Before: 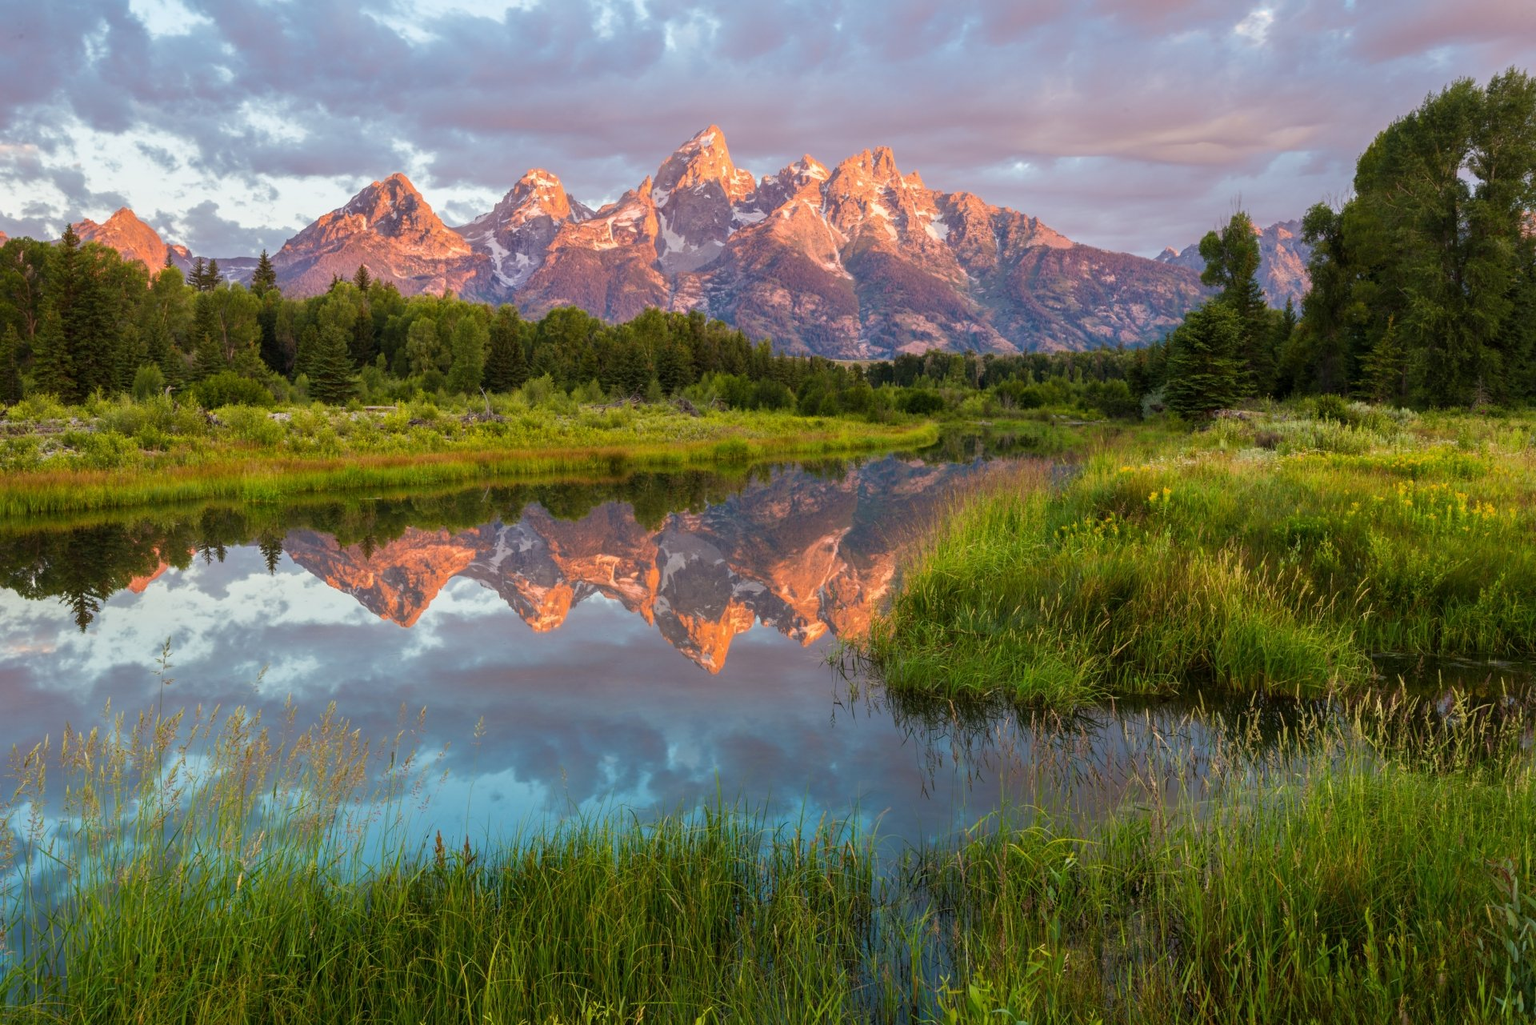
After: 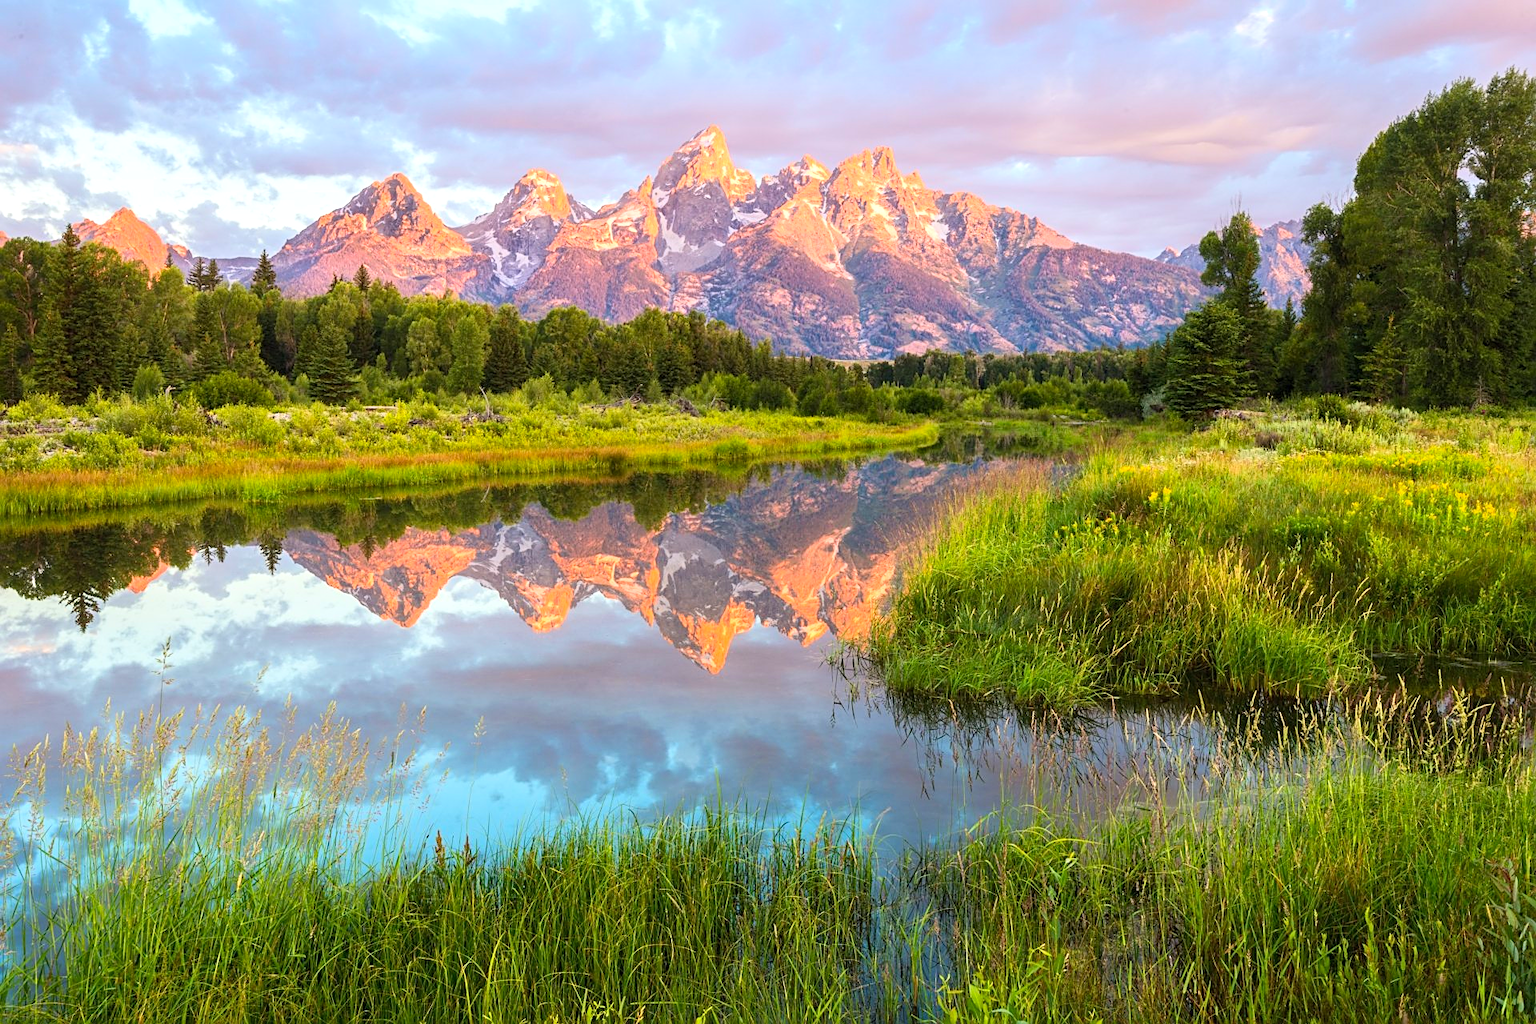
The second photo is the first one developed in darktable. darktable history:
exposure: exposure 0.375 EV, compensate highlight preservation false
contrast brightness saturation: contrast 0.2, brightness 0.16, saturation 0.22
sharpen: on, module defaults
